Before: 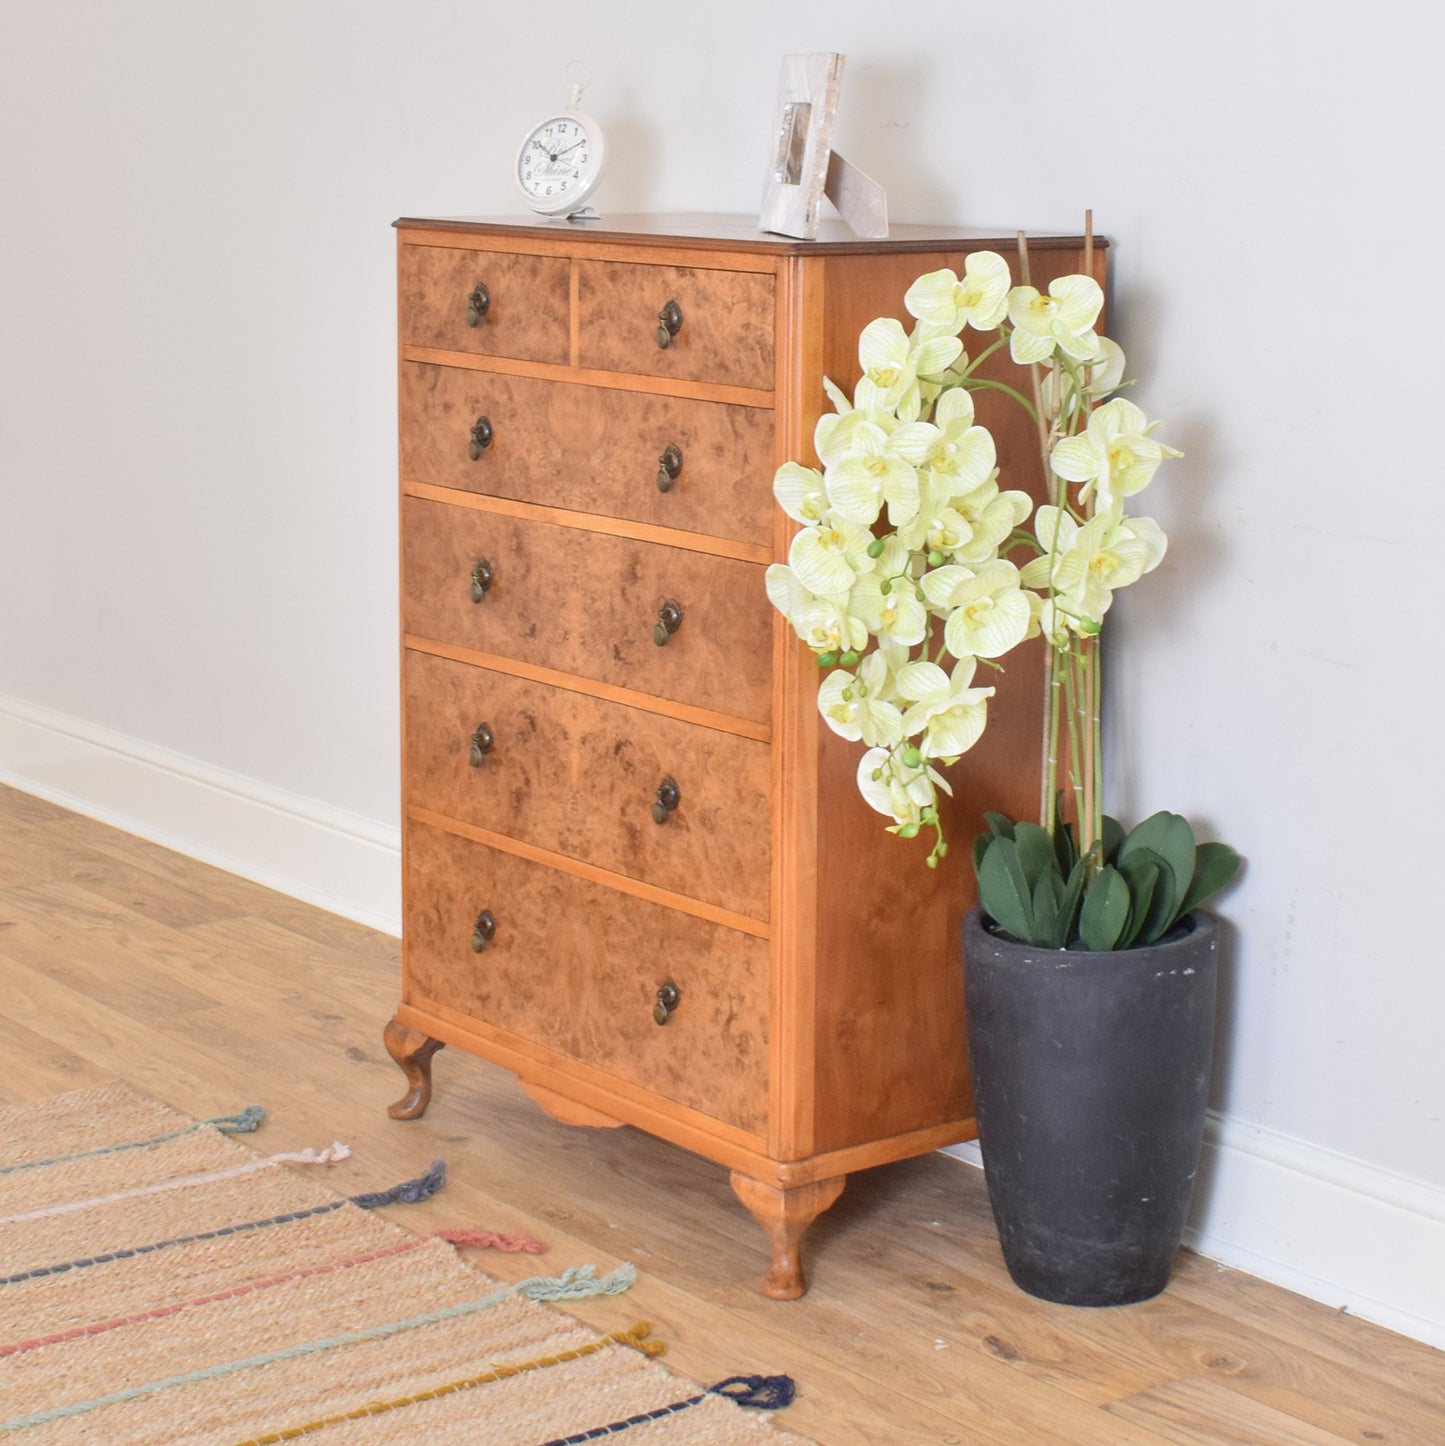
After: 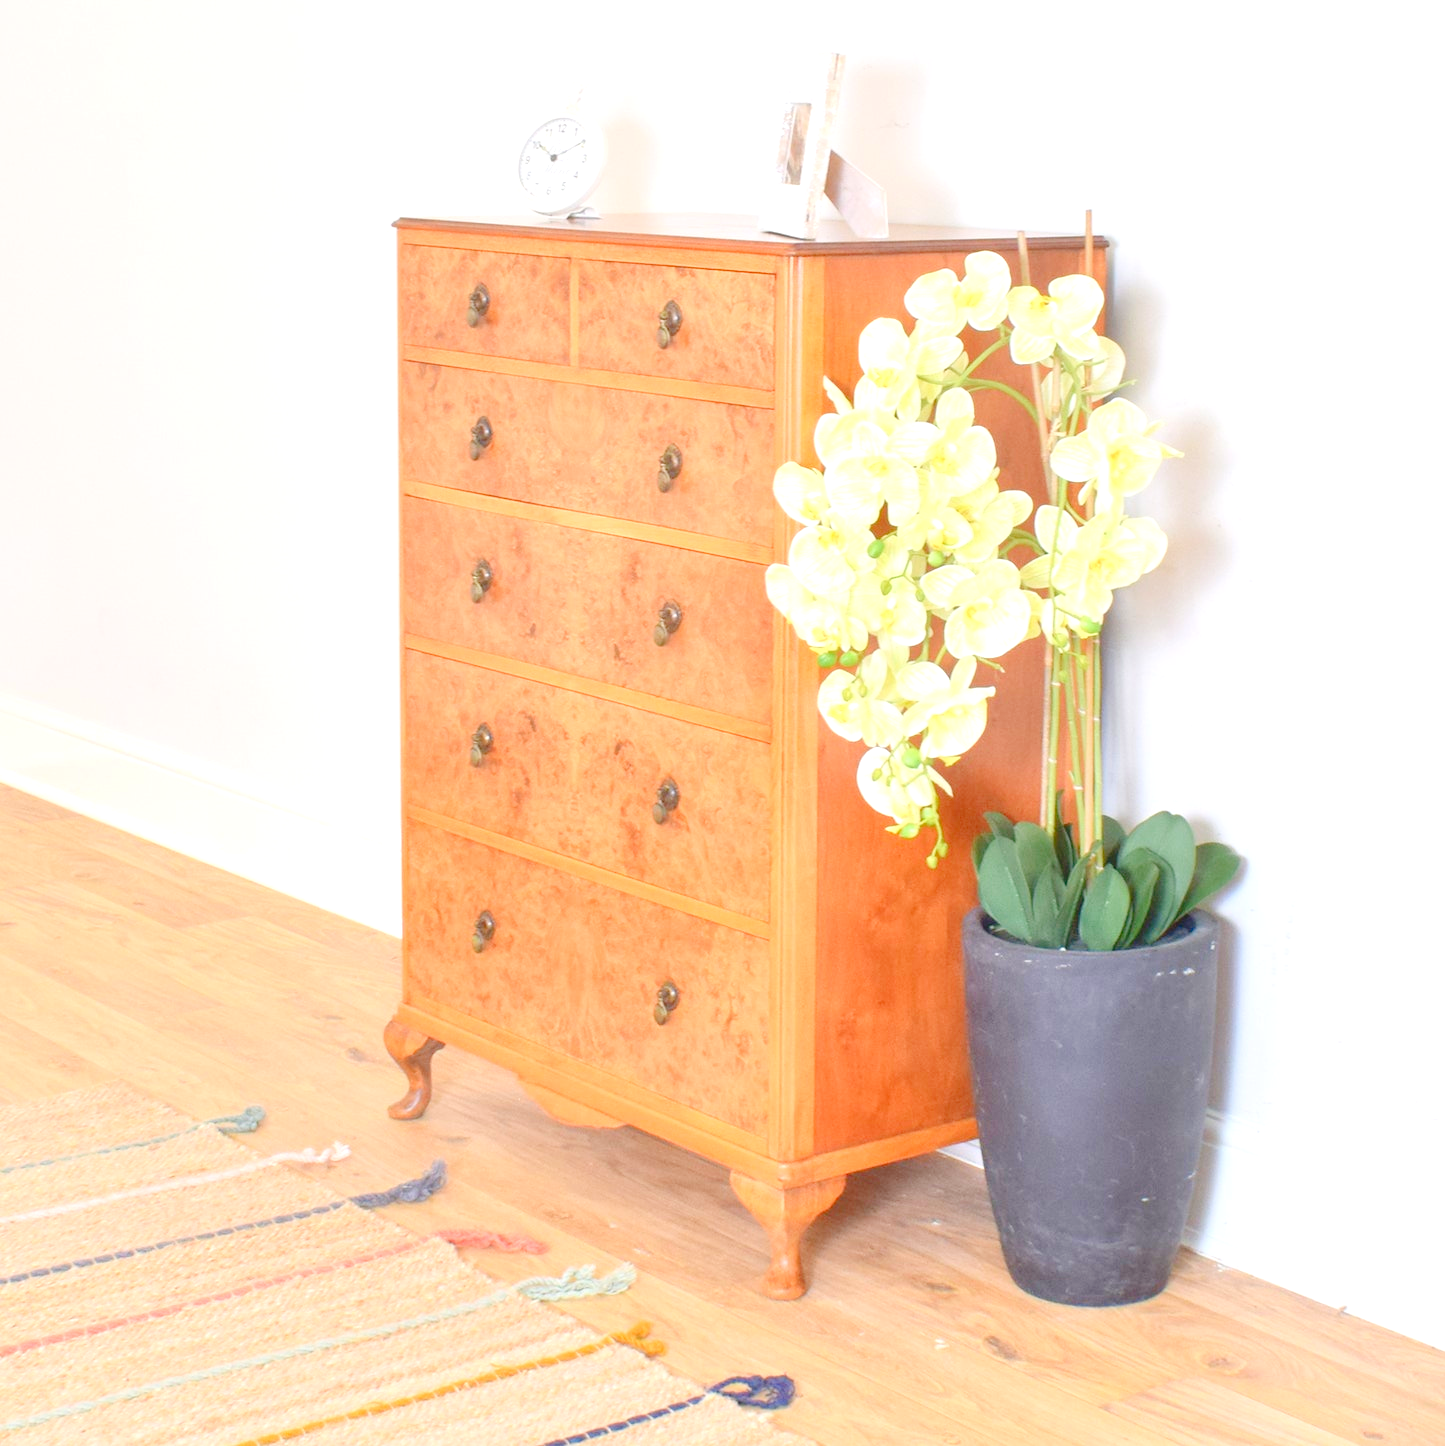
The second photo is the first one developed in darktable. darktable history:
levels: black 3.85%, white 90.67%, levels [0.008, 0.318, 0.836]
